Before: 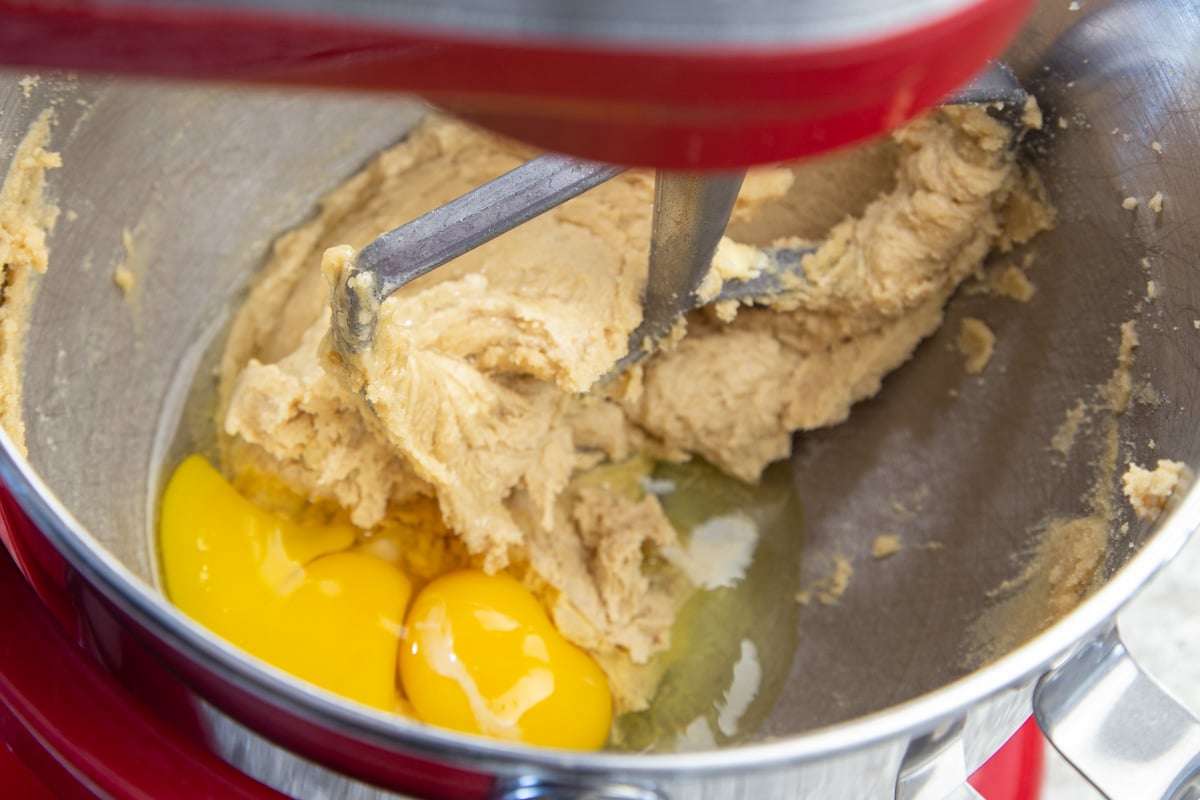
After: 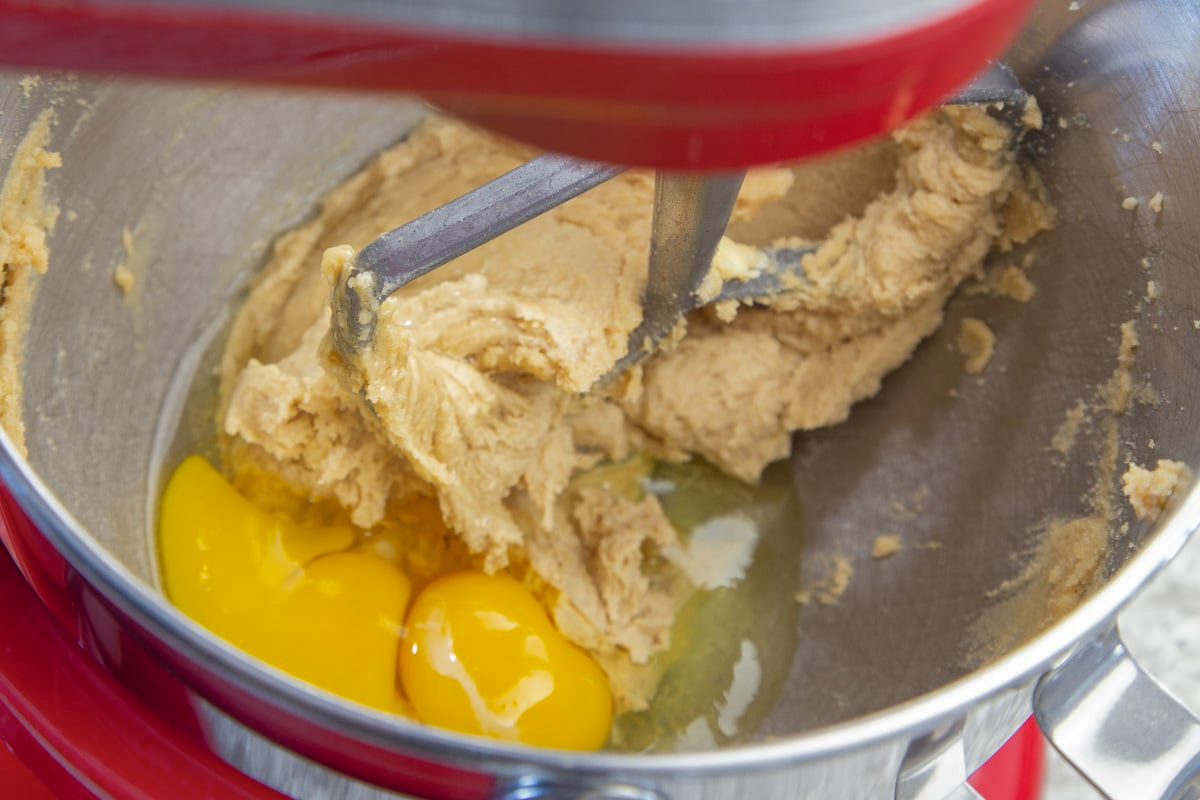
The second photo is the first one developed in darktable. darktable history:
shadows and highlights: shadows 60.59, highlights -60.01
